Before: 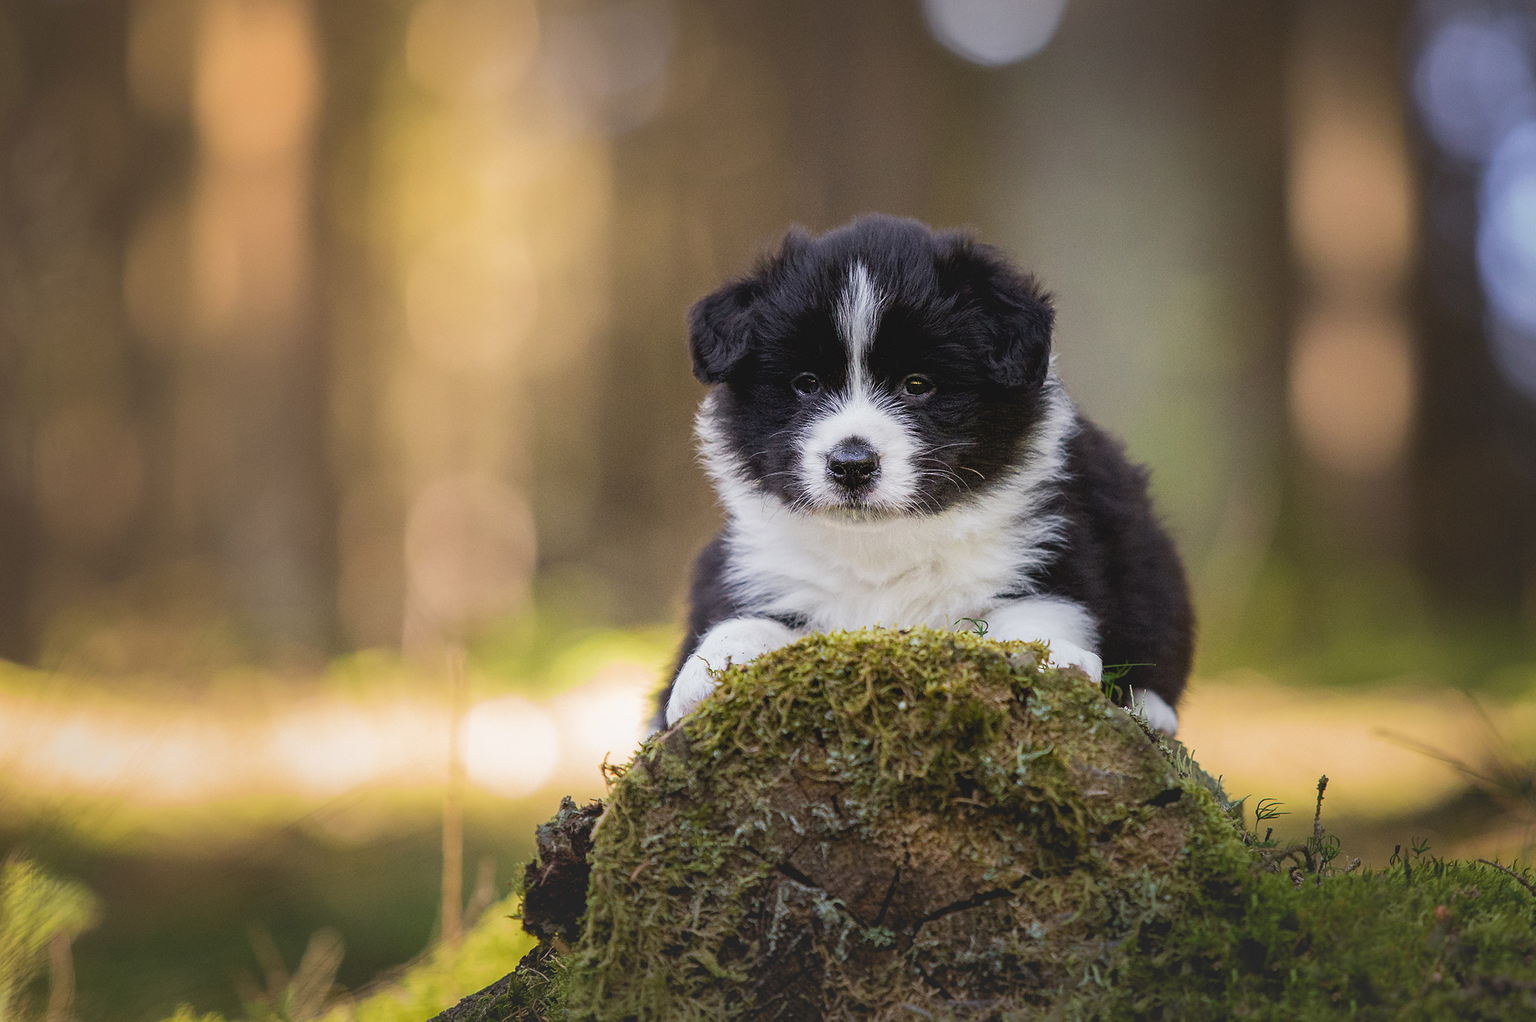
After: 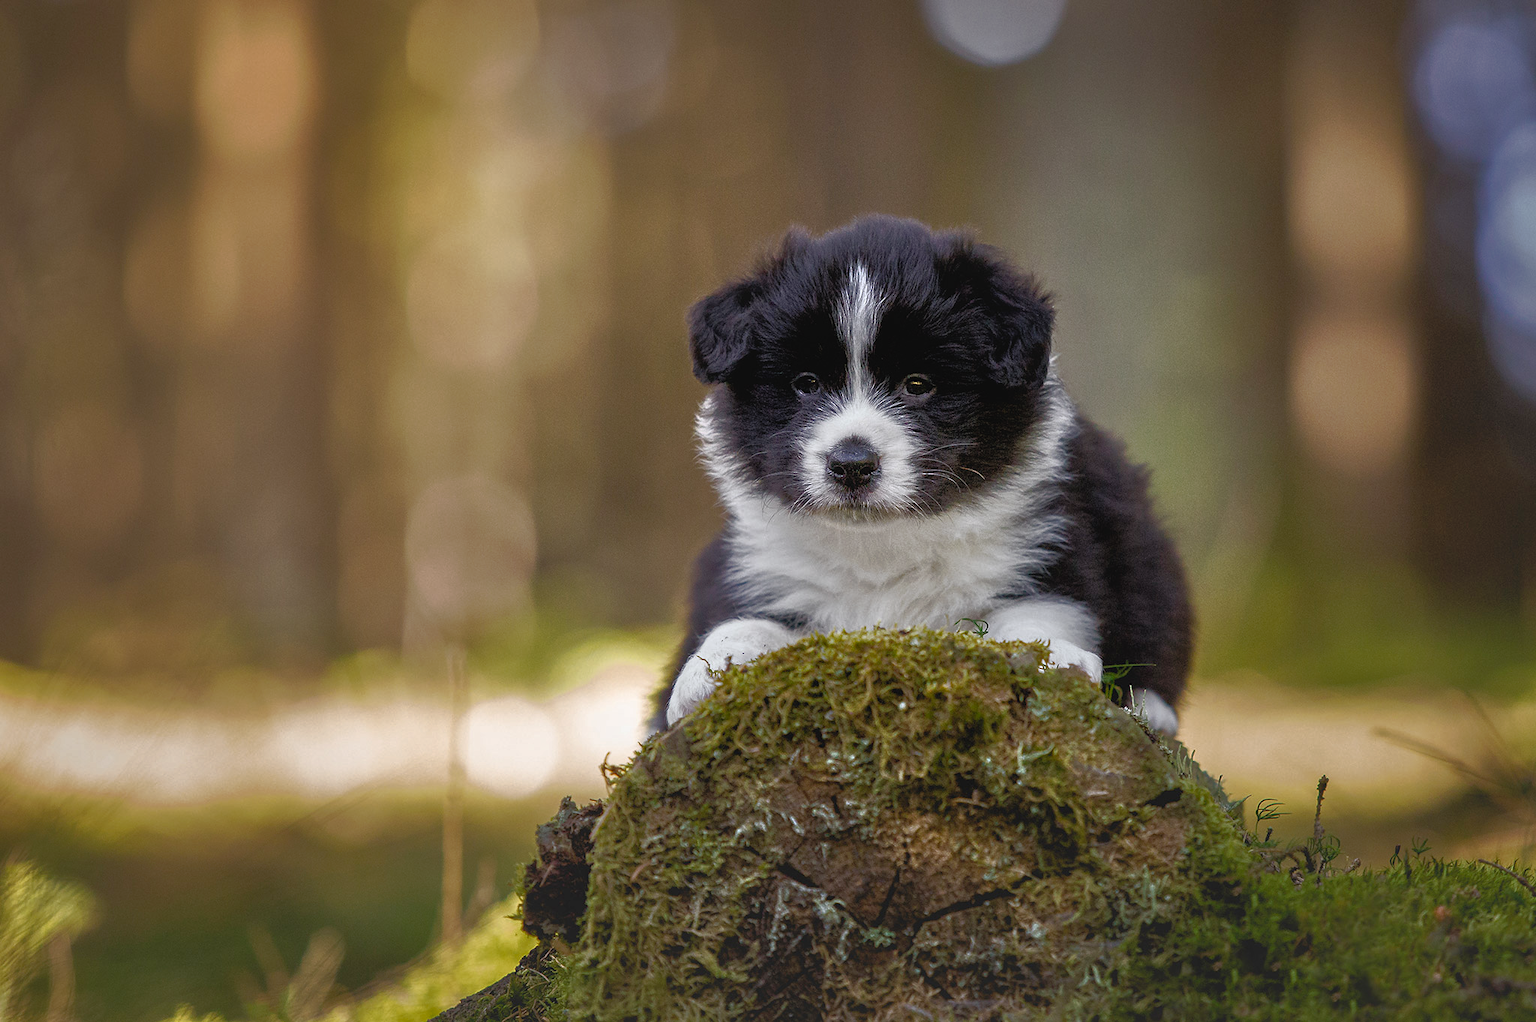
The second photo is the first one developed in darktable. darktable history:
tone equalizer: -7 EV 0.15 EV, -6 EV 0.6 EV, -5 EV 1.15 EV, -4 EV 1.33 EV, -3 EV 1.15 EV, -2 EV 0.6 EV, -1 EV 0.15 EV, mask exposure compensation -0.5 EV
tone curve: curves: ch0 [(0, 0) (0.003, 0.006) (0.011, 0.014) (0.025, 0.024) (0.044, 0.035) (0.069, 0.046) (0.1, 0.074) (0.136, 0.115) (0.177, 0.161) (0.224, 0.226) (0.277, 0.293) (0.335, 0.364) (0.399, 0.441) (0.468, 0.52) (0.543, 0.58) (0.623, 0.657) (0.709, 0.72) (0.801, 0.794) (0.898, 0.883) (1, 1)], preserve colors none
base curve: curves: ch0 [(0, 0) (0.564, 0.291) (0.802, 0.731) (1, 1)]
